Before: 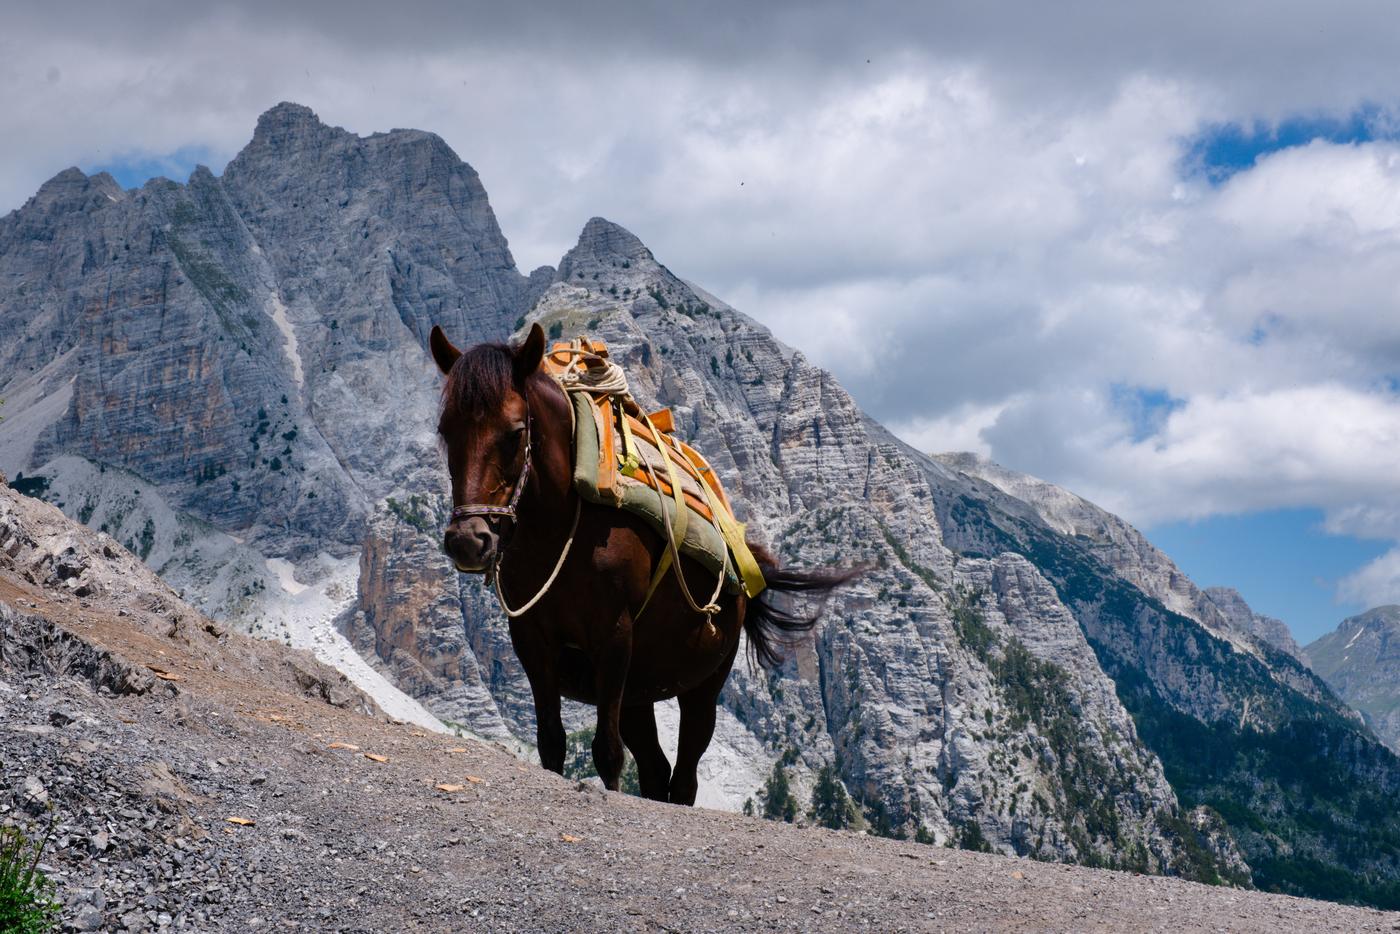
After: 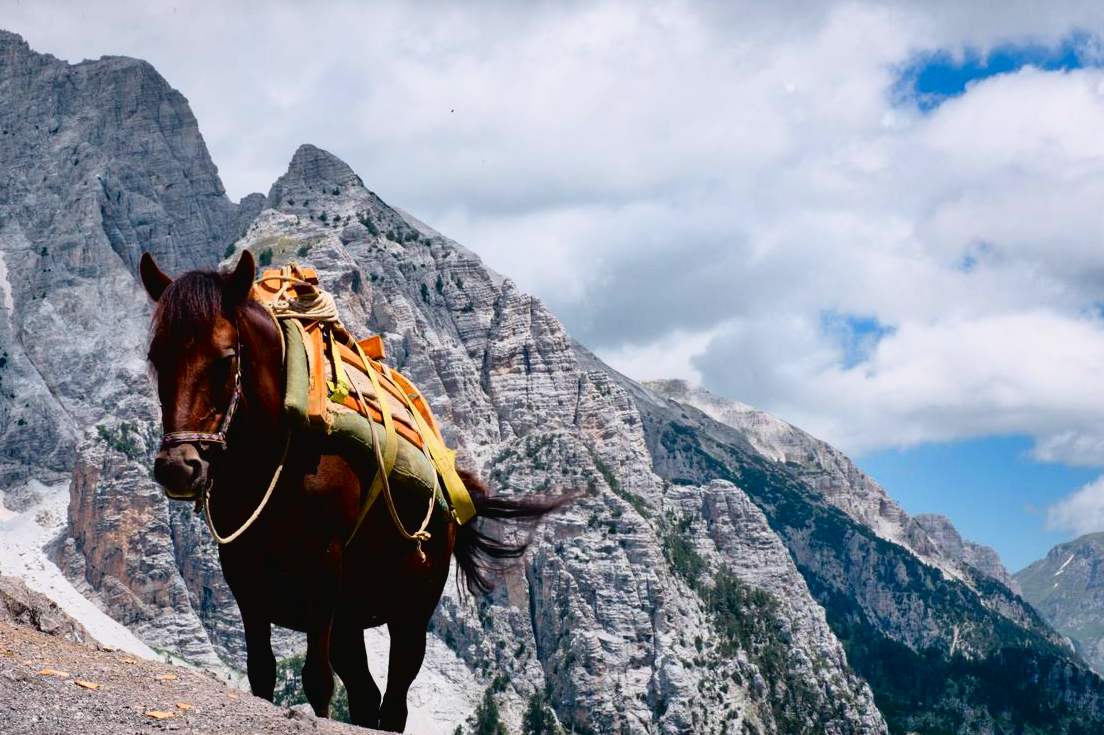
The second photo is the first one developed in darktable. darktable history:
exposure: black level correction 0.001, exposure 0.014 EV, compensate highlight preservation false
tone curve: curves: ch0 [(0, 0.024) (0.031, 0.027) (0.113, 0.069) (0.198, 0.18) (0.304, 0.303) (0.441, 0.462) (0.557, 0.6) (0.711, 0.79) (0.812, 0.878) (0.927, 0.935) (1, 0.963)]; ch1 [(0, 0) (0.222, 0.2) (0.343, 0.325) (0.45, 0.441) (0.502, 0.501) (0.527, 0.534) (0.55, 0.561) (0.632, 0.656) (0.735, 0.754) (1, 1)]; ch2 [(0, 0) (0.249, 0.222) (0.352, 0.348) (0.424, 0.439) (0.476, 0.482) (0.499, 0.501) (0.517, 0.516) (0.532, 0.544) (0.558, 0.585) (0.596, 0.629) (0.726, 0.745) (0.82, 0.796) (0.998, 0.928)], color space Lab, independent channels, preserve colors none
crop and rotate: left 20.74%, top 7.912%, right 0.375%, bottom 13.378%
contrast brightness saturation: saturation 0.1
